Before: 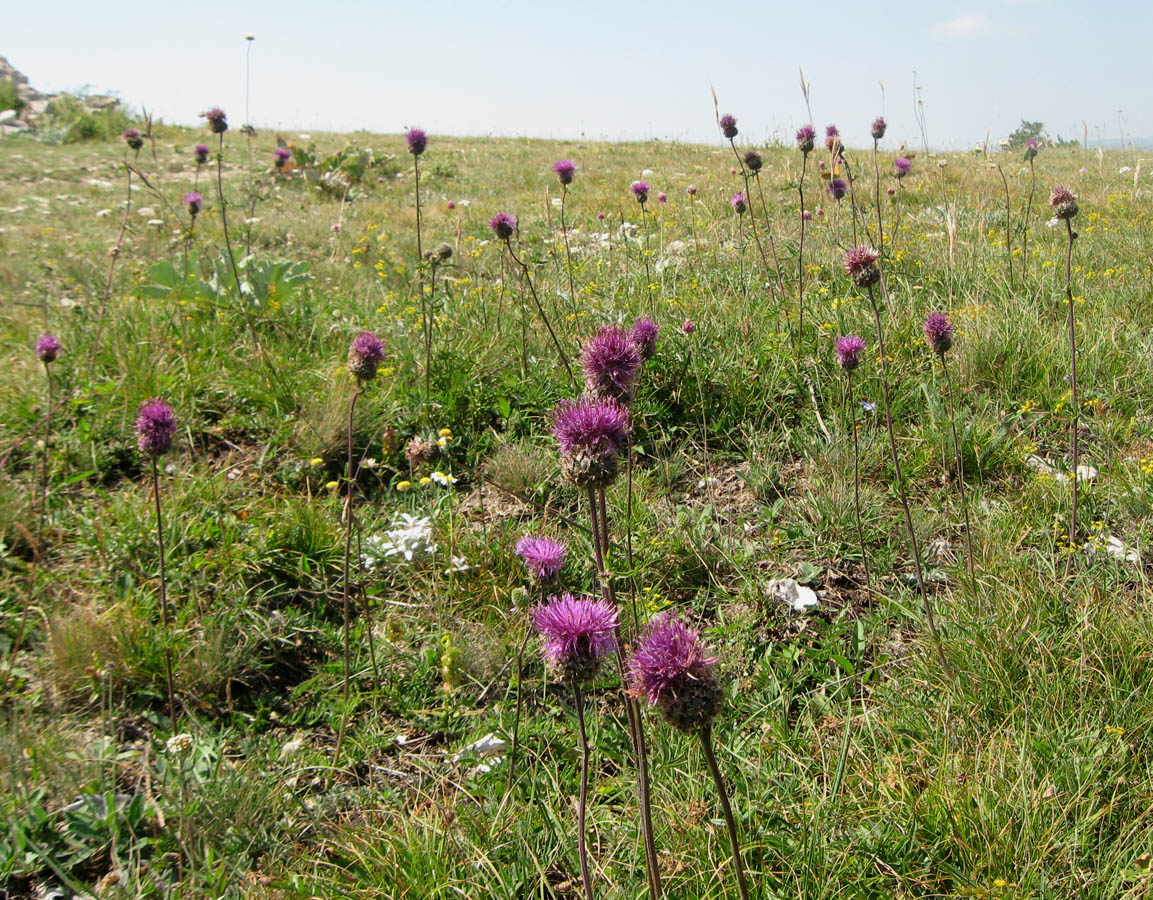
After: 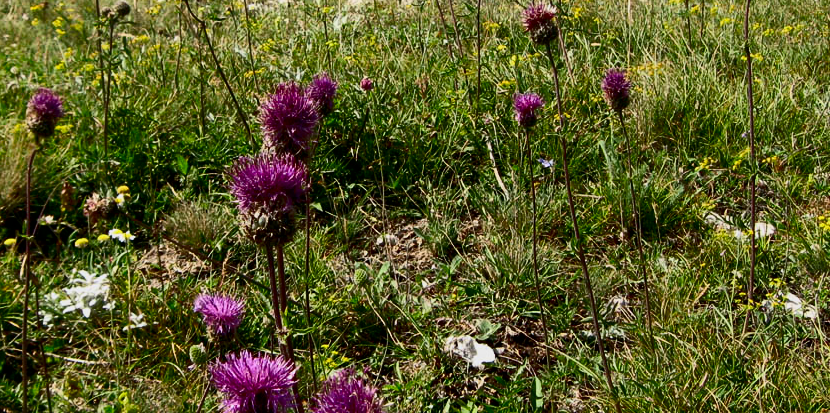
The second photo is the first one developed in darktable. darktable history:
contrast brightness saturation: contrast 0.4, brightness 0.05, saturation 0.25
crop and rotate: left 27.938%, top 27.046%, bottom 27.046%
exposure: black level correction 0.009, exposure -0.637 EV, compensate highlight preservation false
